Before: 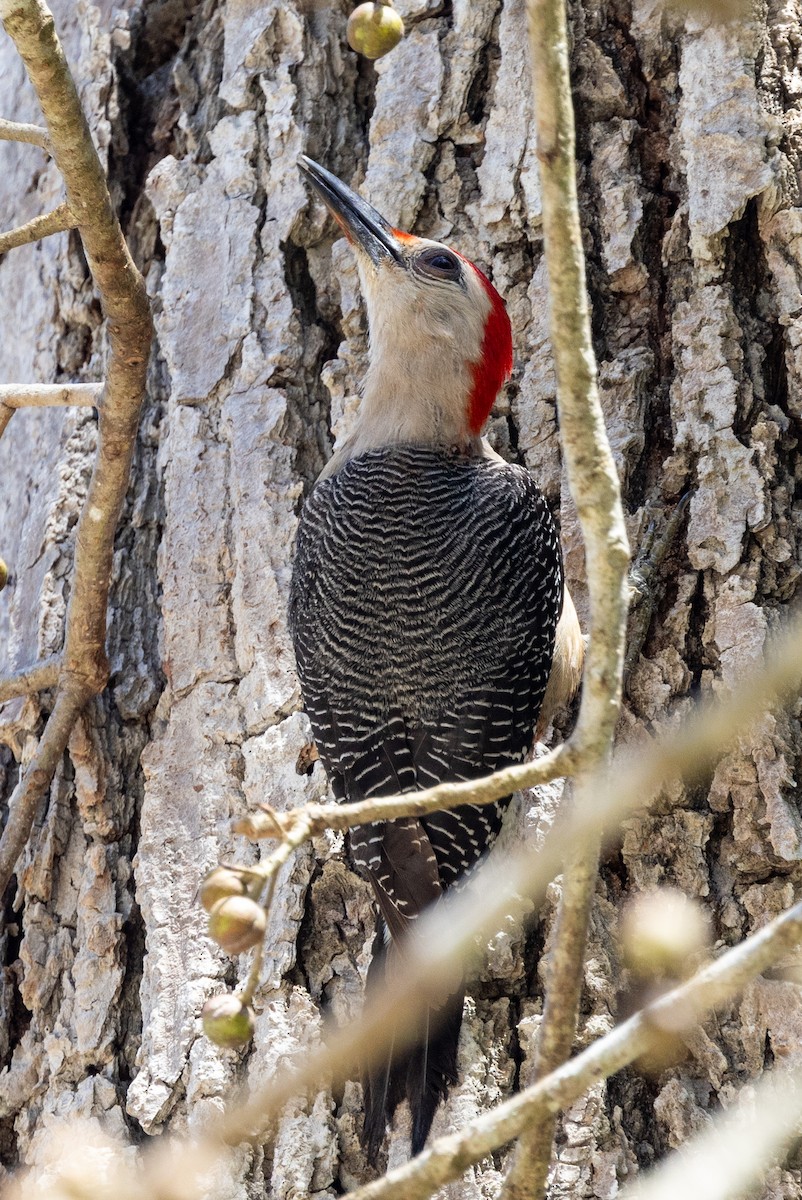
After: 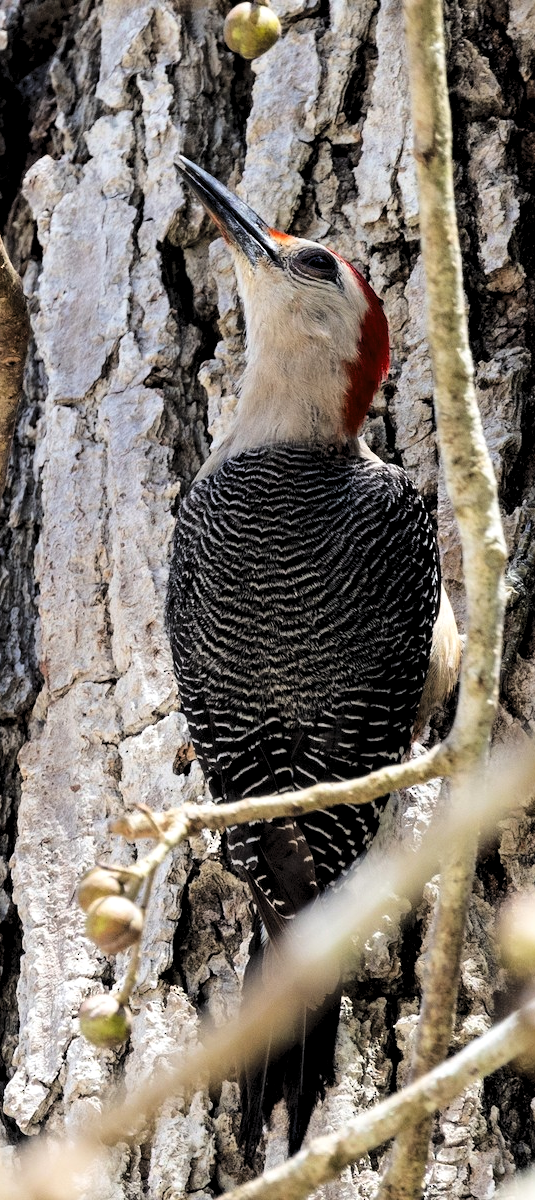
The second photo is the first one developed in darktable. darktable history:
levels: black 0.094%, levels [0.073, 0.497, 0.972]
crop and rotate: left 15.425%, right 17.824%
base curve: curves: ch0 [(0, 0) (0.073, 0.04) (0.157, 0.139) (0.492, 0.492) (0.758, 0.758) (1, 1)]
